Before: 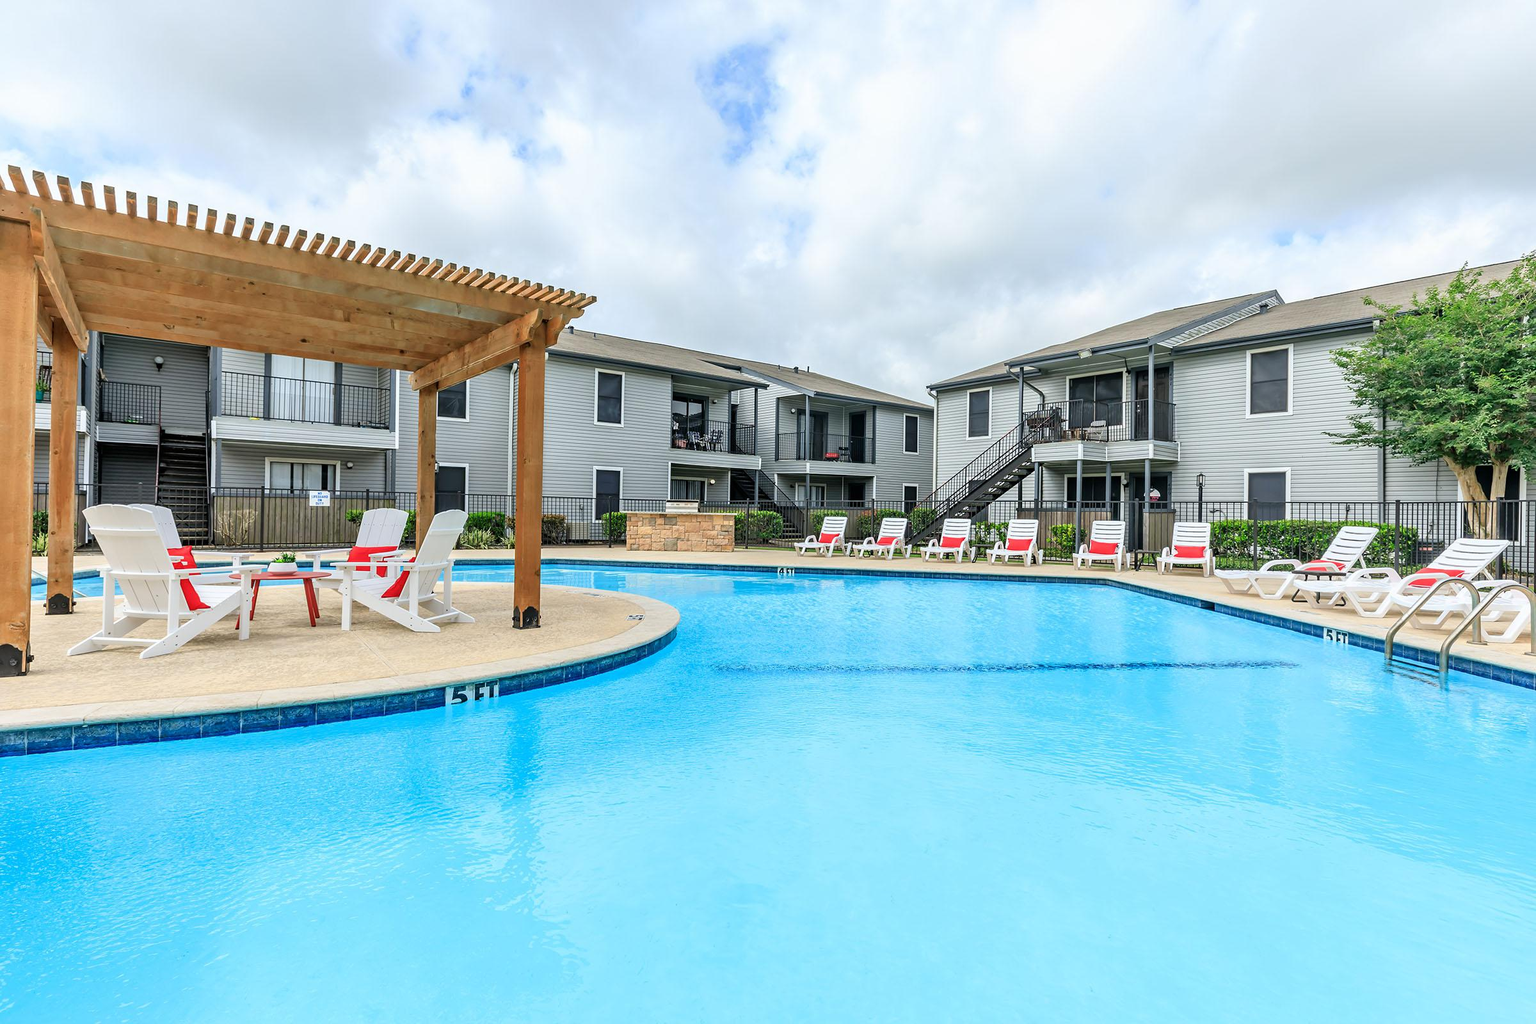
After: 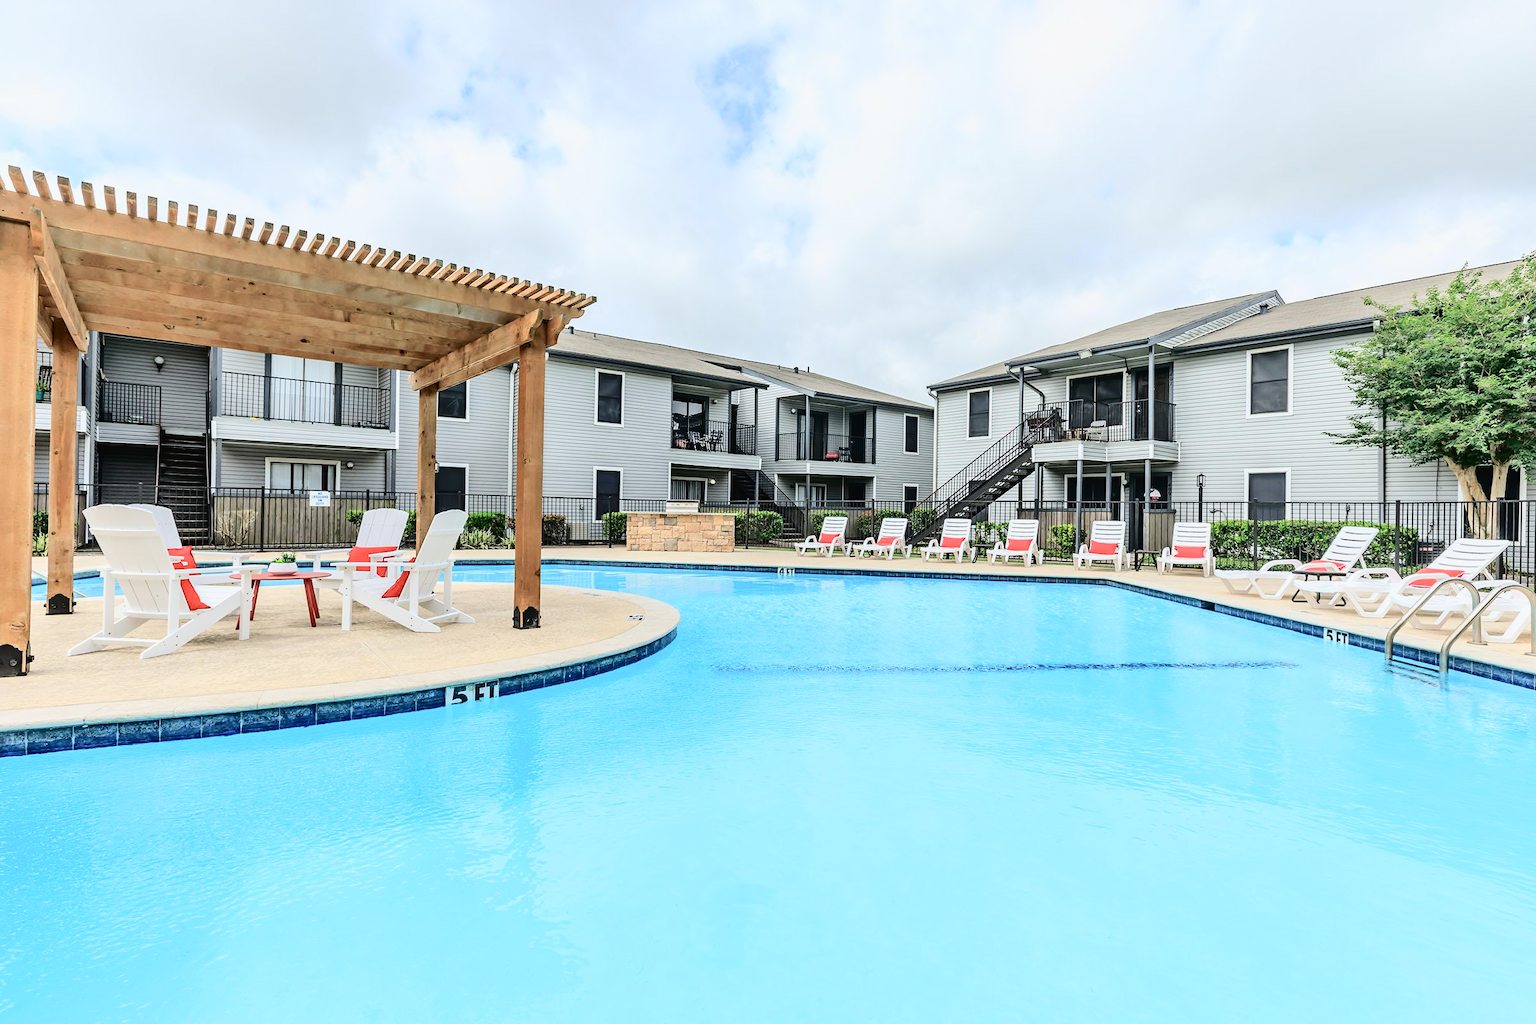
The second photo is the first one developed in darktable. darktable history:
tone curve: curves: ch0 [(0, 0) (0.003, 0.002) (0.011, 0.008) (0.025, 0.017) (0.044, 0.027) (0.069, 0.037) (0.1, 0.052) (0.136, 0.074) (0.177, 0.11) (0.224, 0.155) (0.277, 0.237) (0.335, 0.34) (0.399, 0.467) (0.468, 0.584) (0.543, 0.683) (0.623, 0.762) (0.709, 0.827) (0.801, 0.888) (0.898, 0.947) (1, 1)], color space Lab, independent channels, preserve colors none
contrast brightness saturation: contrast -0.071, brightness -0.031, saturation -0.107
